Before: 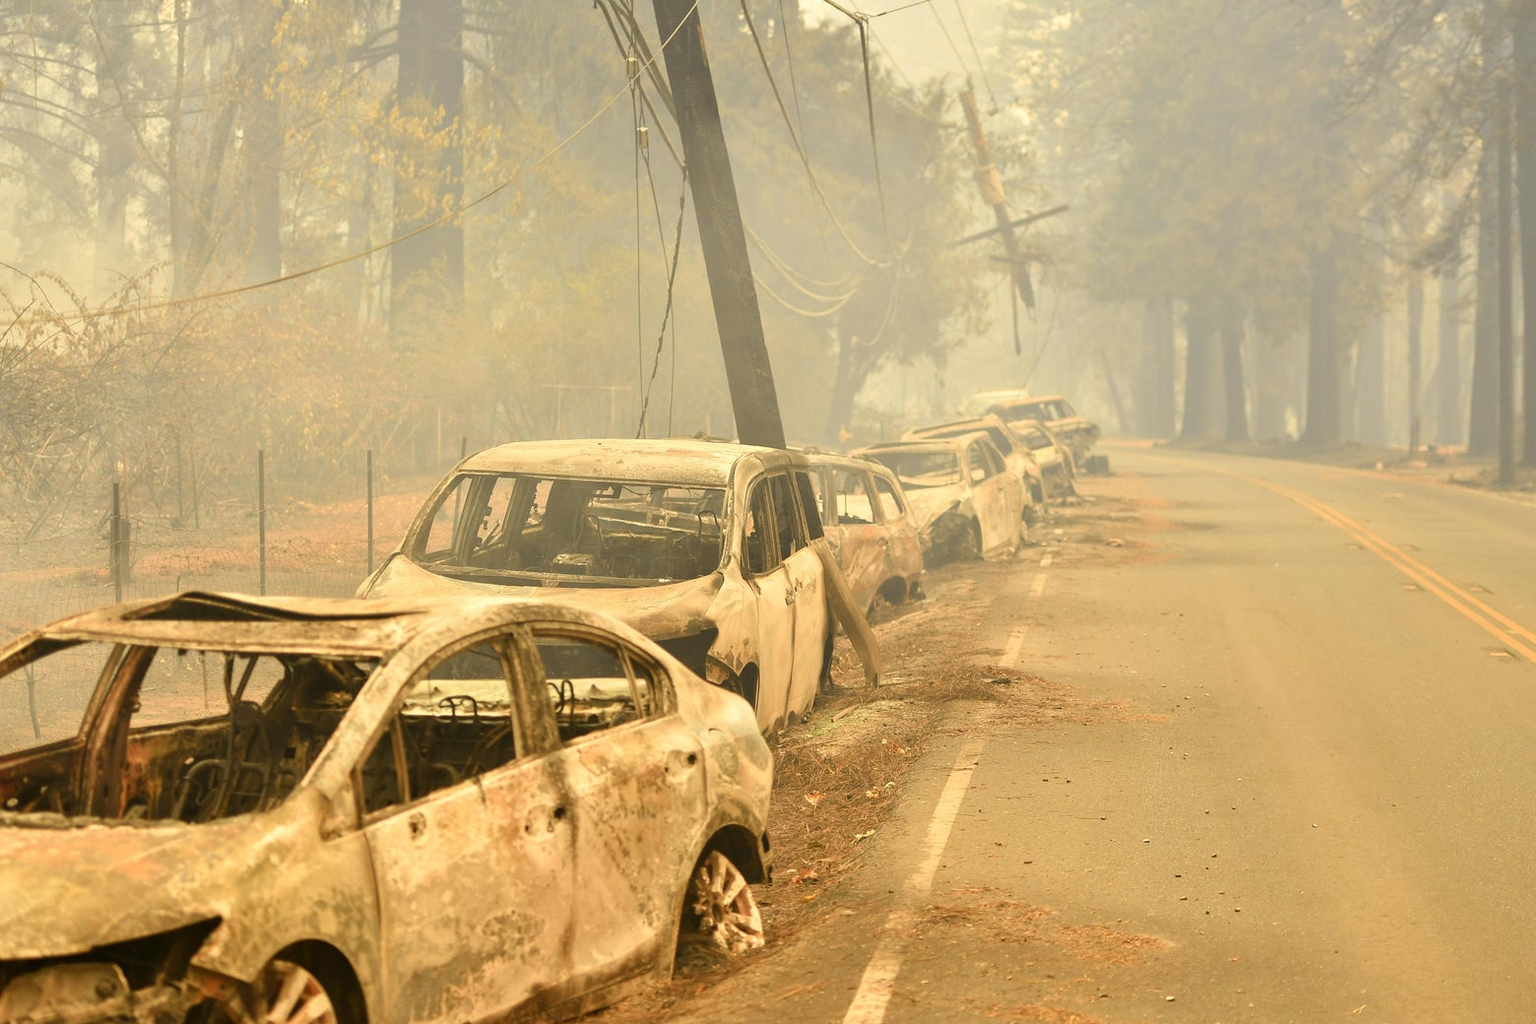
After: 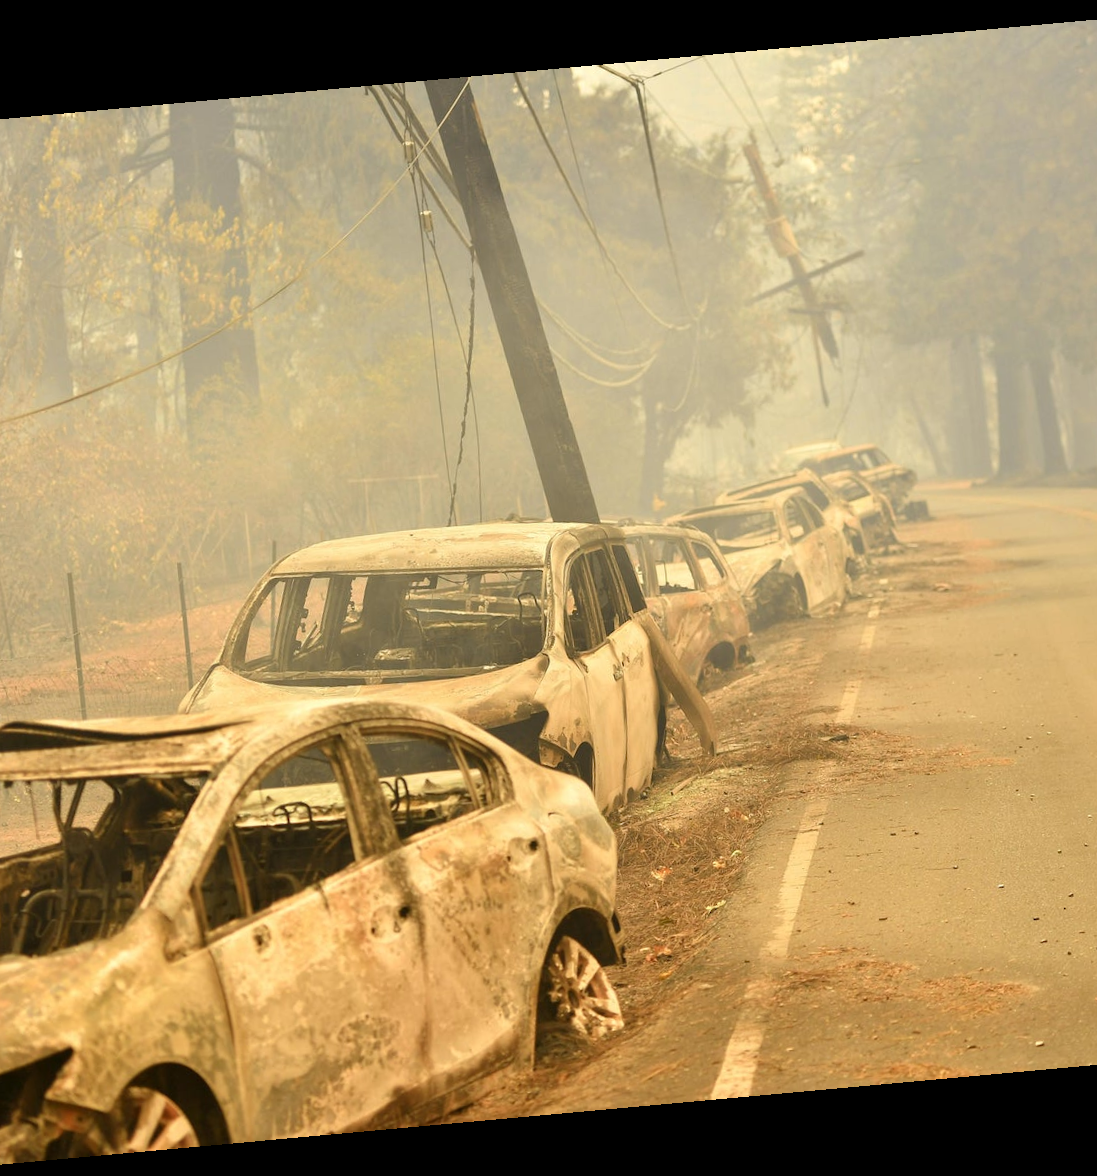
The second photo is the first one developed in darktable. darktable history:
rotate and perspective: rotation -5.2°, automatic cropping off
crop and rotate: left 14.385%, right 18.948%
